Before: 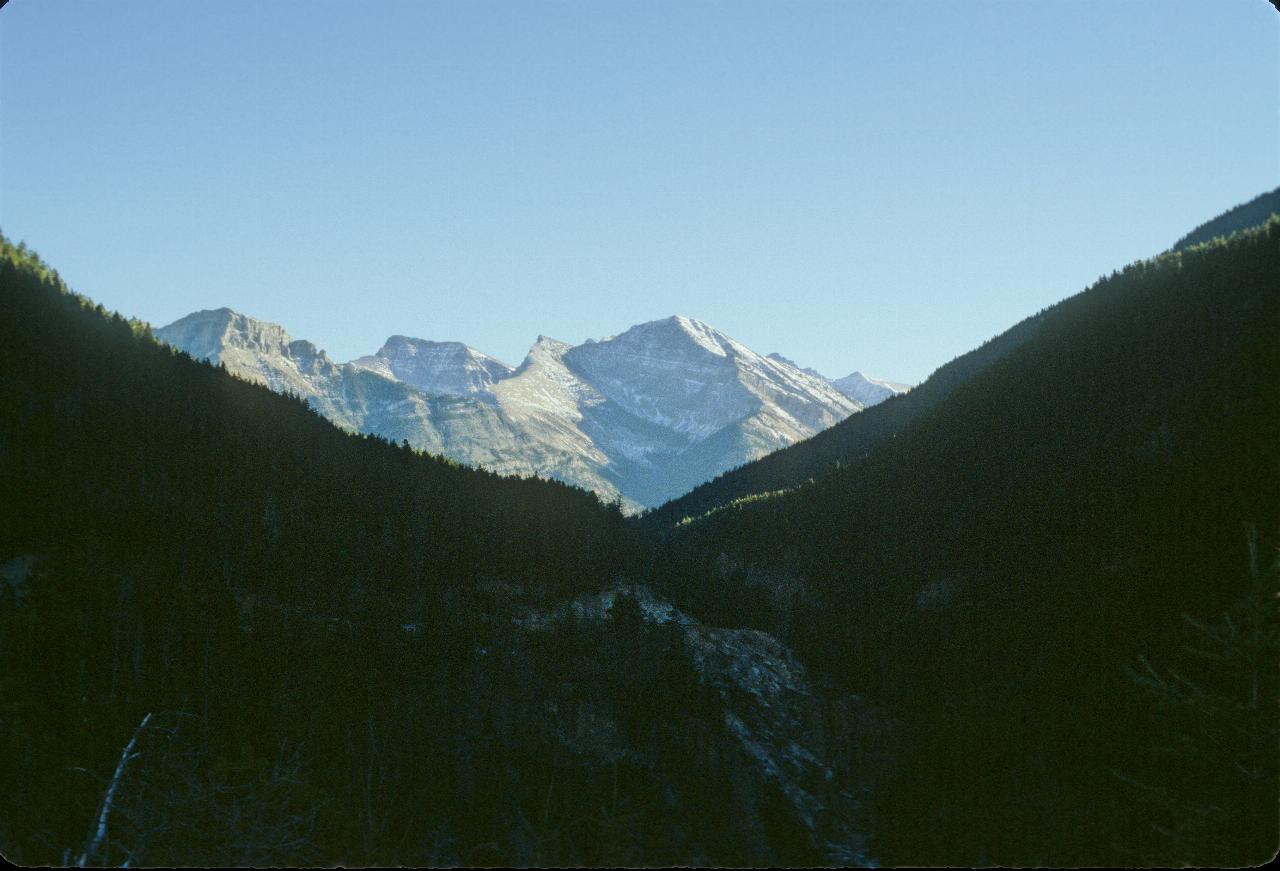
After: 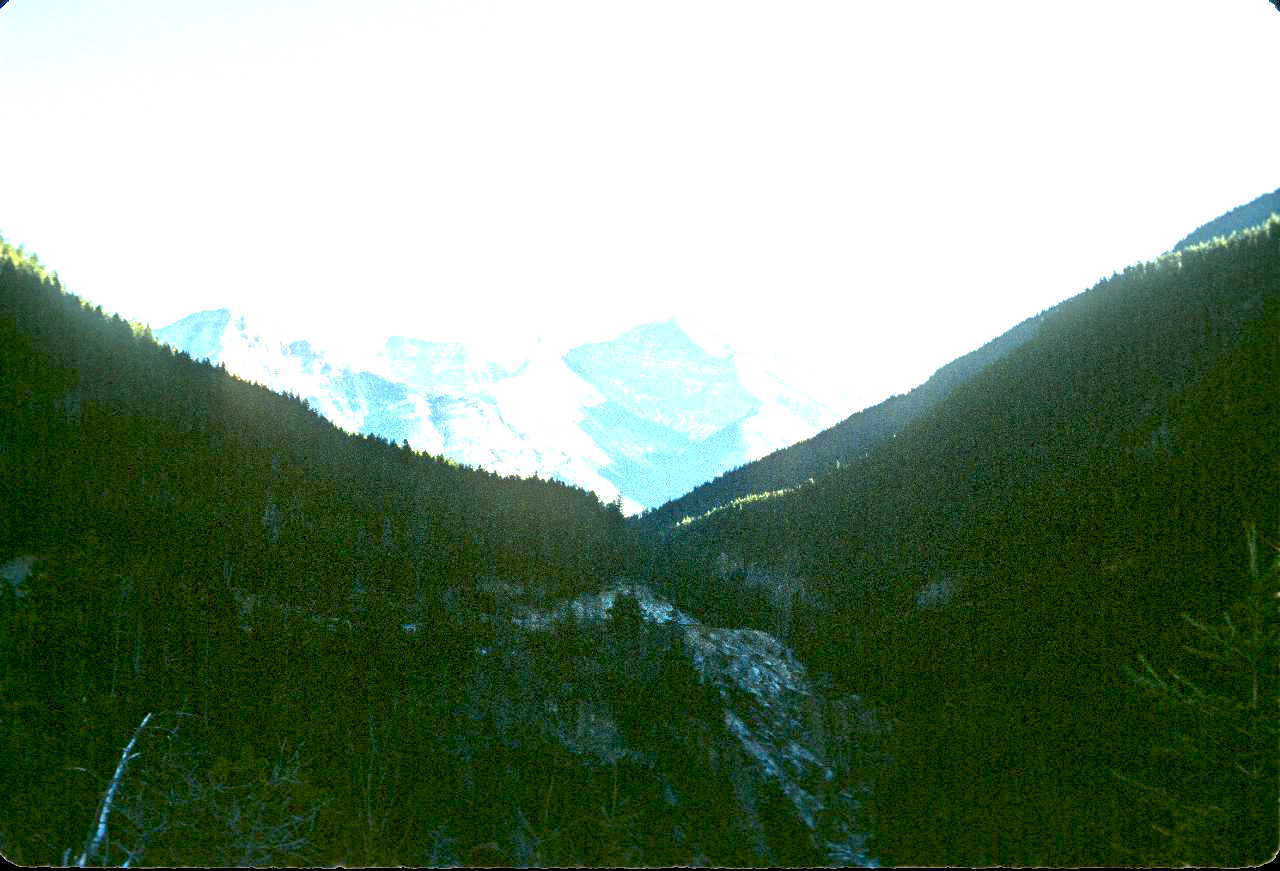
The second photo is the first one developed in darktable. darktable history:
exposure: black level correction 0.006, exposure 2.064 EV, compensate highlight preservation false
